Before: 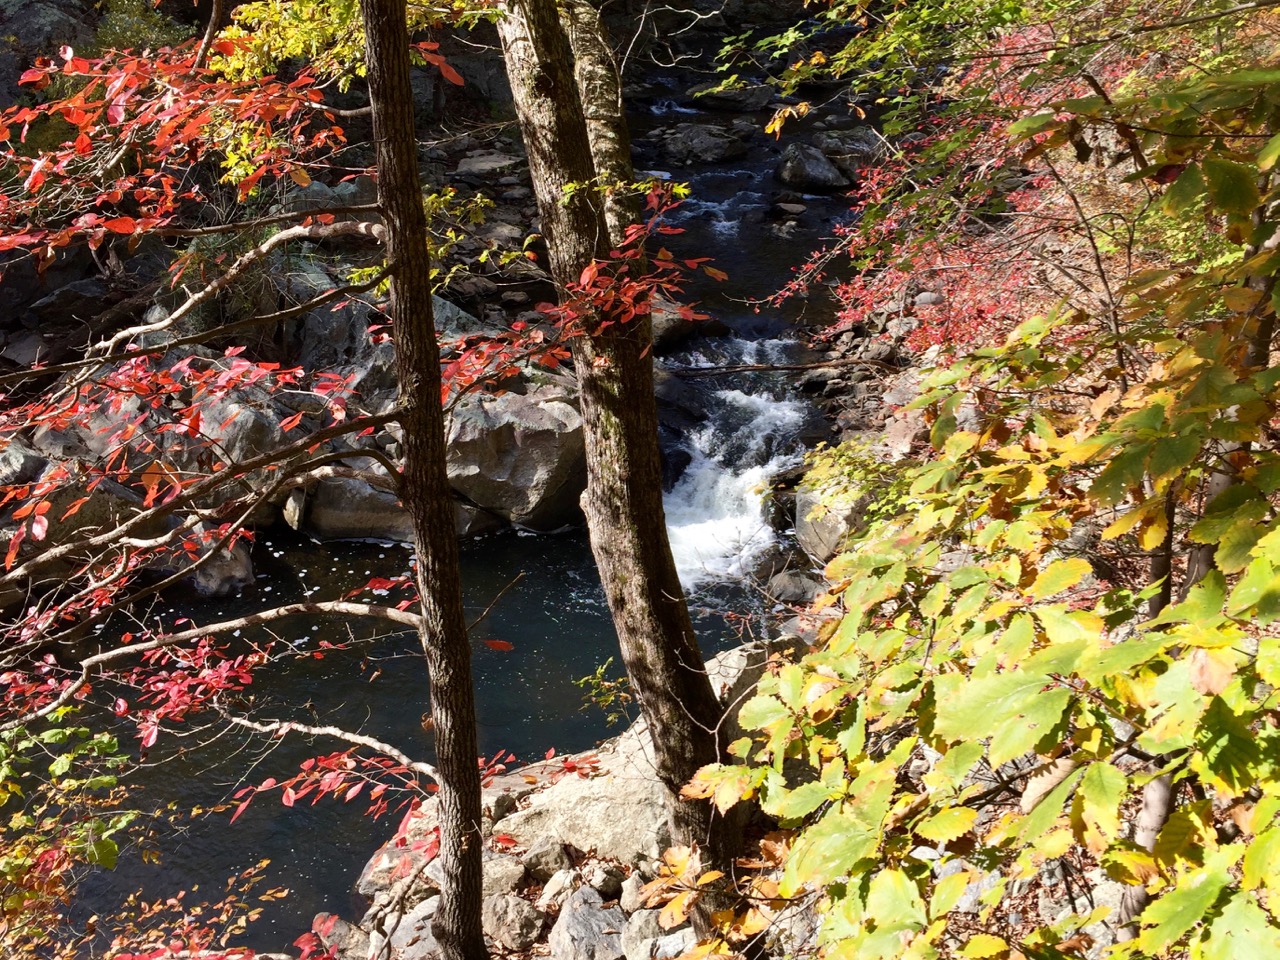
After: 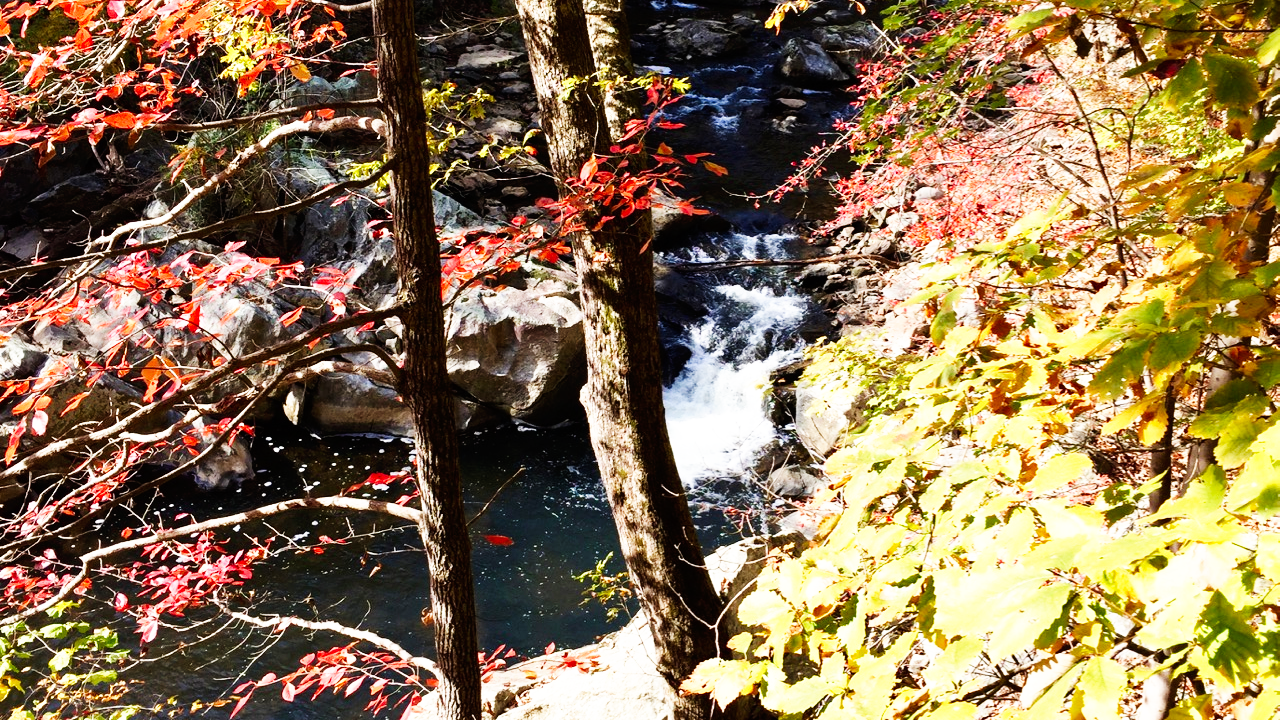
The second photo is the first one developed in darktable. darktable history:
crop: top 11.038%, bottom 13.962%
base curve: curves: ch0 [(0, 0) (0.007, 0.004) (0.027, 0.03) (0.046, 0.07) (0.207, 0.54) (0.442, 0.872) (0.673, 0.972) (1, 1)], preserve colors none
